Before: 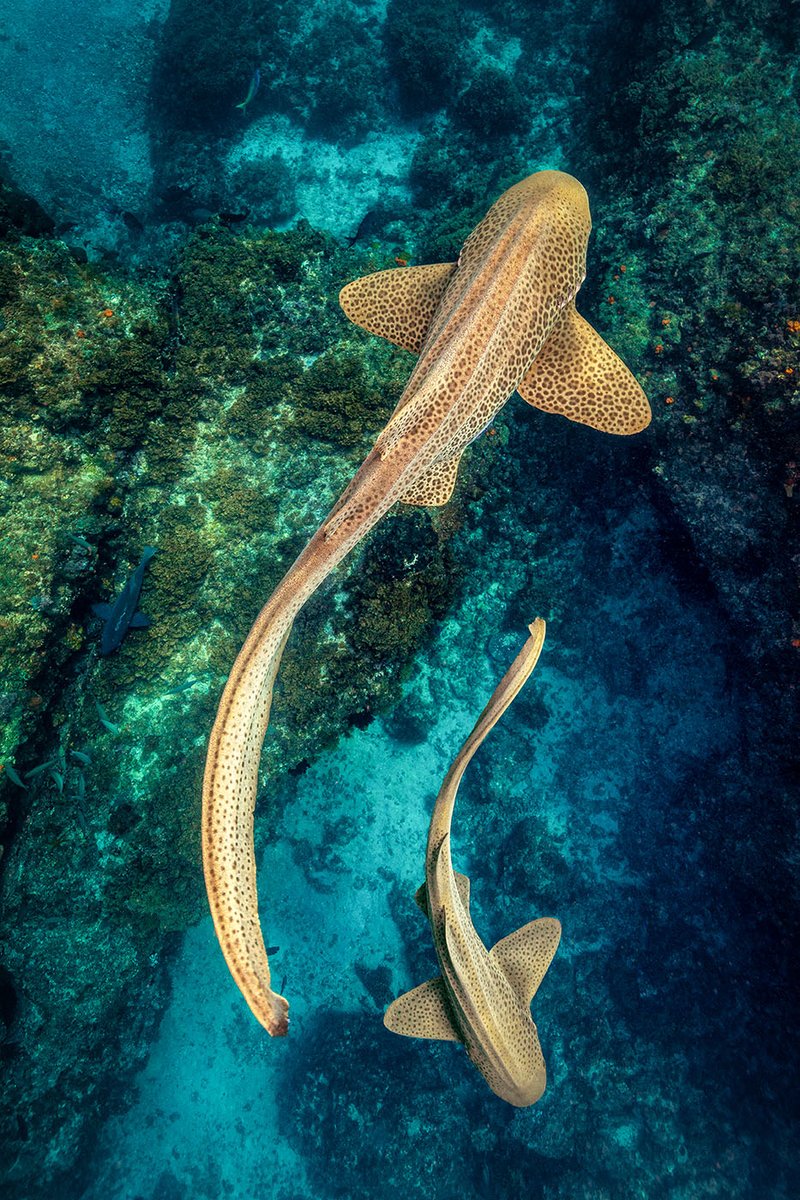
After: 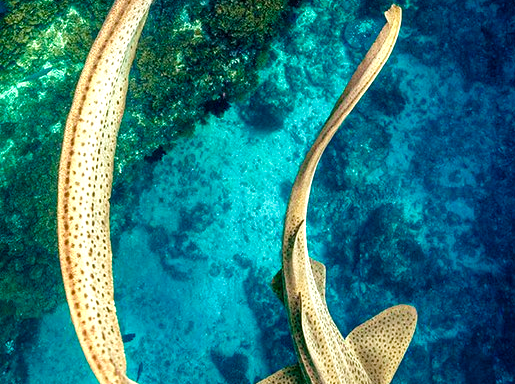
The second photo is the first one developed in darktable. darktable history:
crop: left 18.091%, top 51.13%, right 17.525%, bottom 16.85%
velvia: on, module defaults
color balance rgb: perceptual saturation grading › global saturation 25%, perceptual saturation grading › highlights -50%, perceptual saturation grading › shadows 30%, perceptual brilliance grading › global brilliance 12%, global vibrance 20%
